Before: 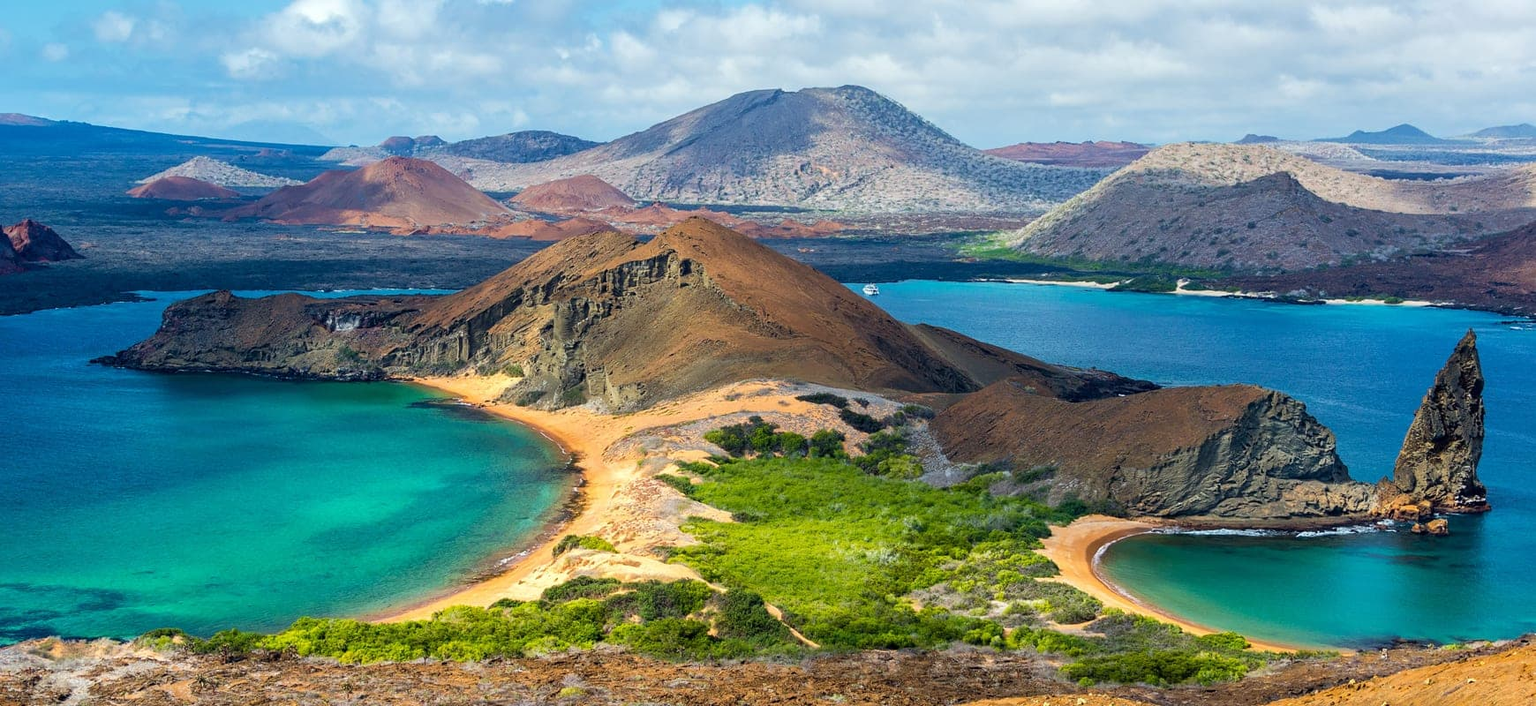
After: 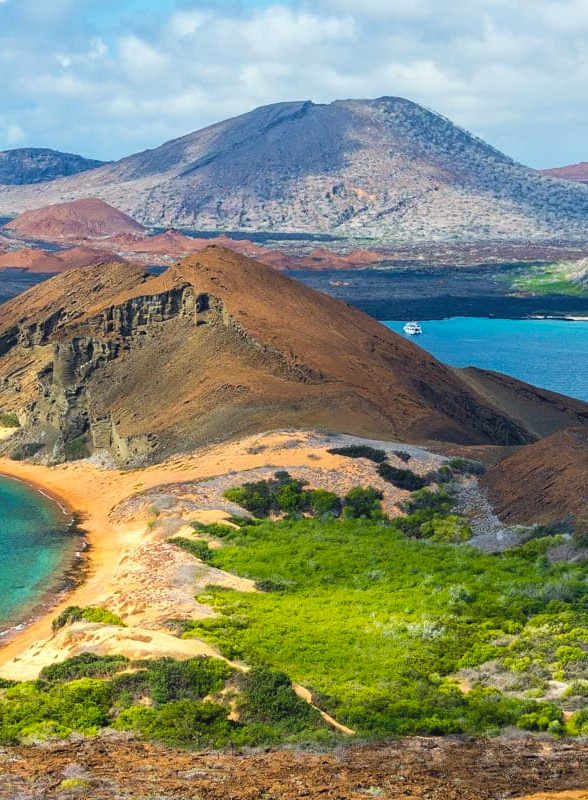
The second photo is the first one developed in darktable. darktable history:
color balance rgb: global offset › luminance 0.494%, perceptual saturation grading › global saturation 0.017%, global vibrance 20%
crop: left 32.996%, right 33.161%
